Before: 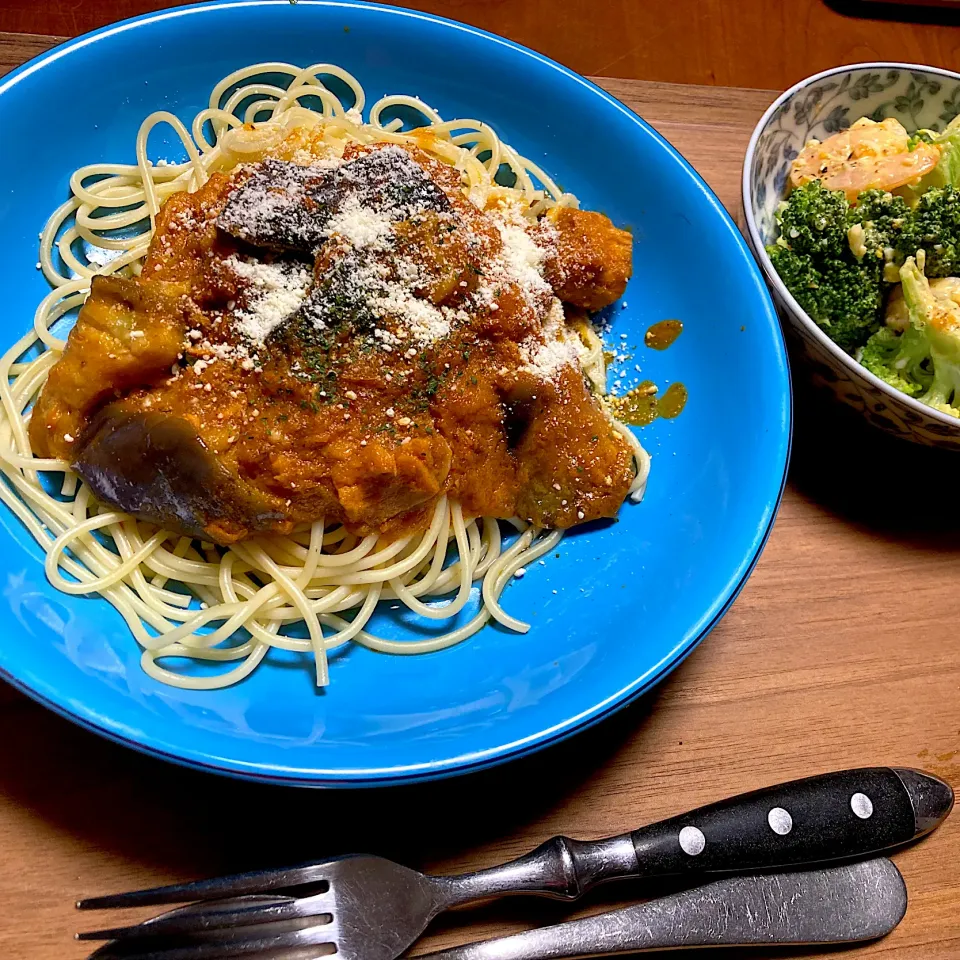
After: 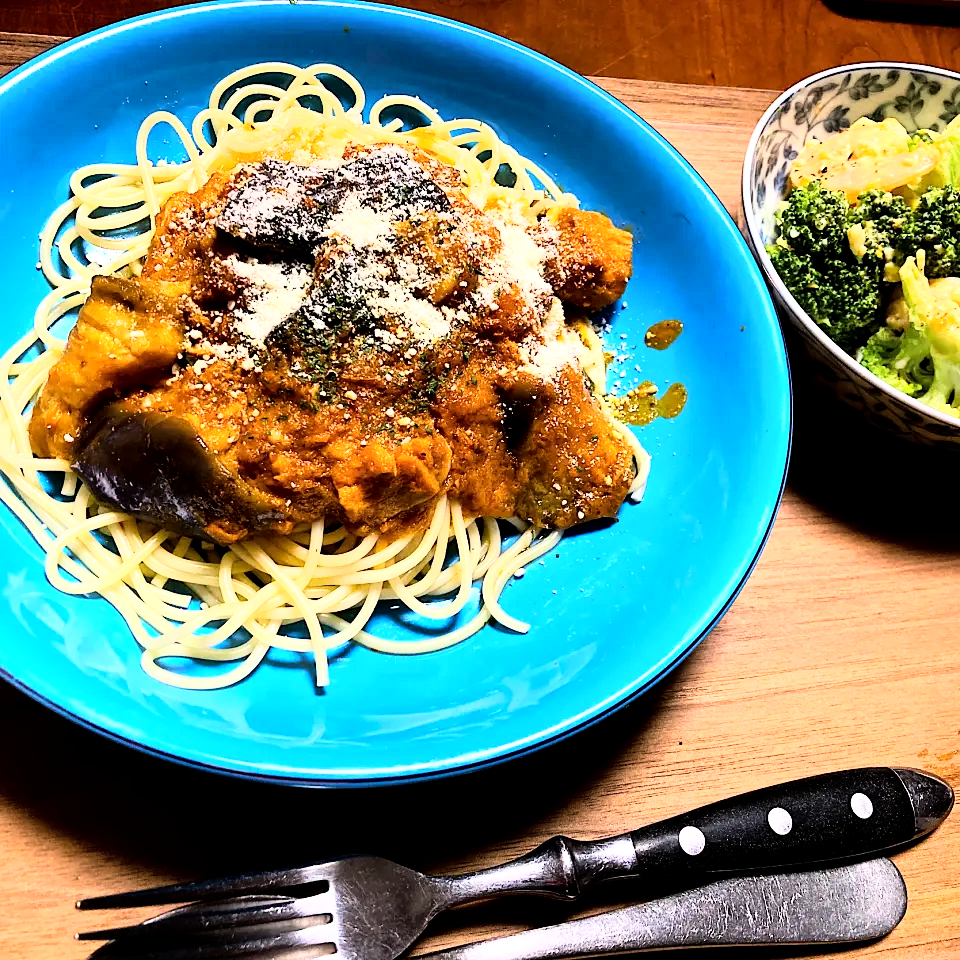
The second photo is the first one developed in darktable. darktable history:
rgb curve: curves: ch0 [(0, 0) (0.21, 0.15) (0.24, 0.21) (0.5, 0.75) (0.75, 0.96) (0.89, 0.99) (1, 1)]; ch1 [(0, 0.02) (0.21, 0.13) (0.25, 0.2) (0.5, 0.67) (0.75, 0.9) (0.89, 0.97) (1, 1)]; ch2 [(0, 0.02) (0.21, 0.13) (0.25, 0.2) (0.5, 0.67) (0.75, 0.9) (0.89, 0.97) (1, 1)], compensate middle gray true
local contrast: mode bilateral grid, contrast 20, coarseness 50, detail 120%, midtone range 0.2
